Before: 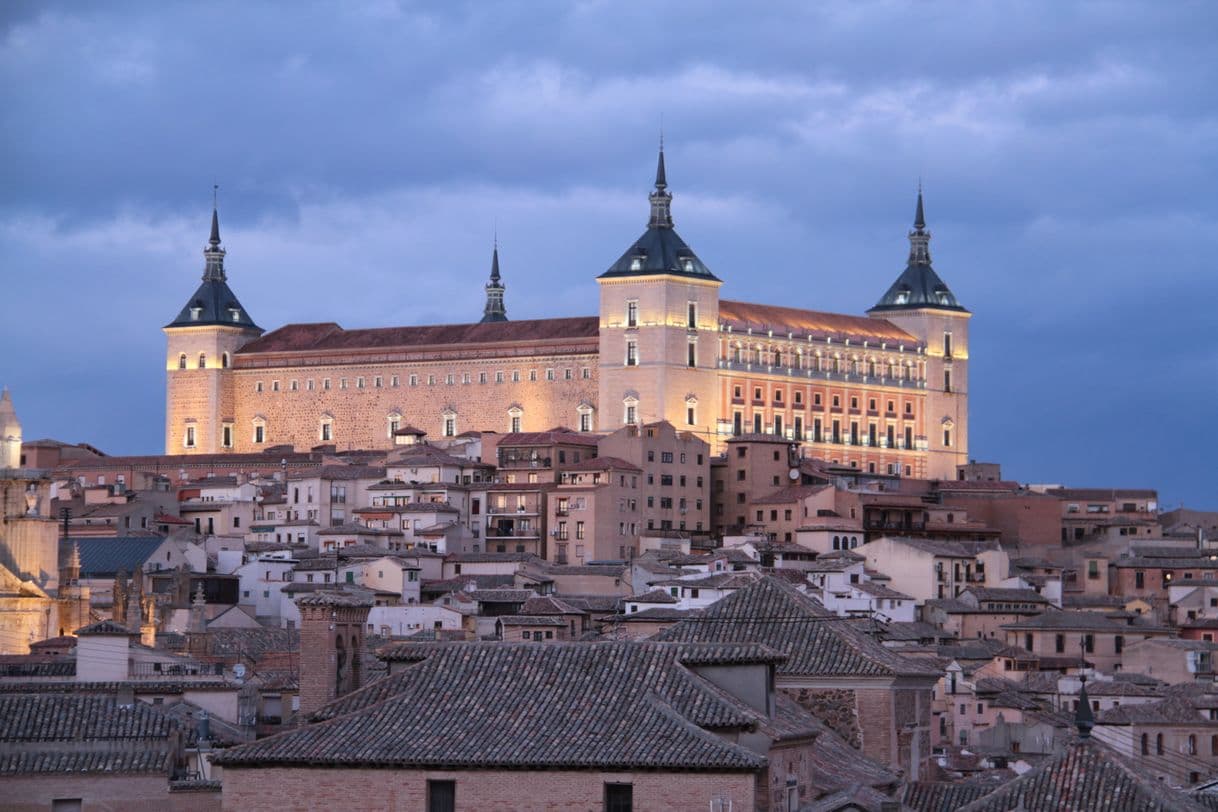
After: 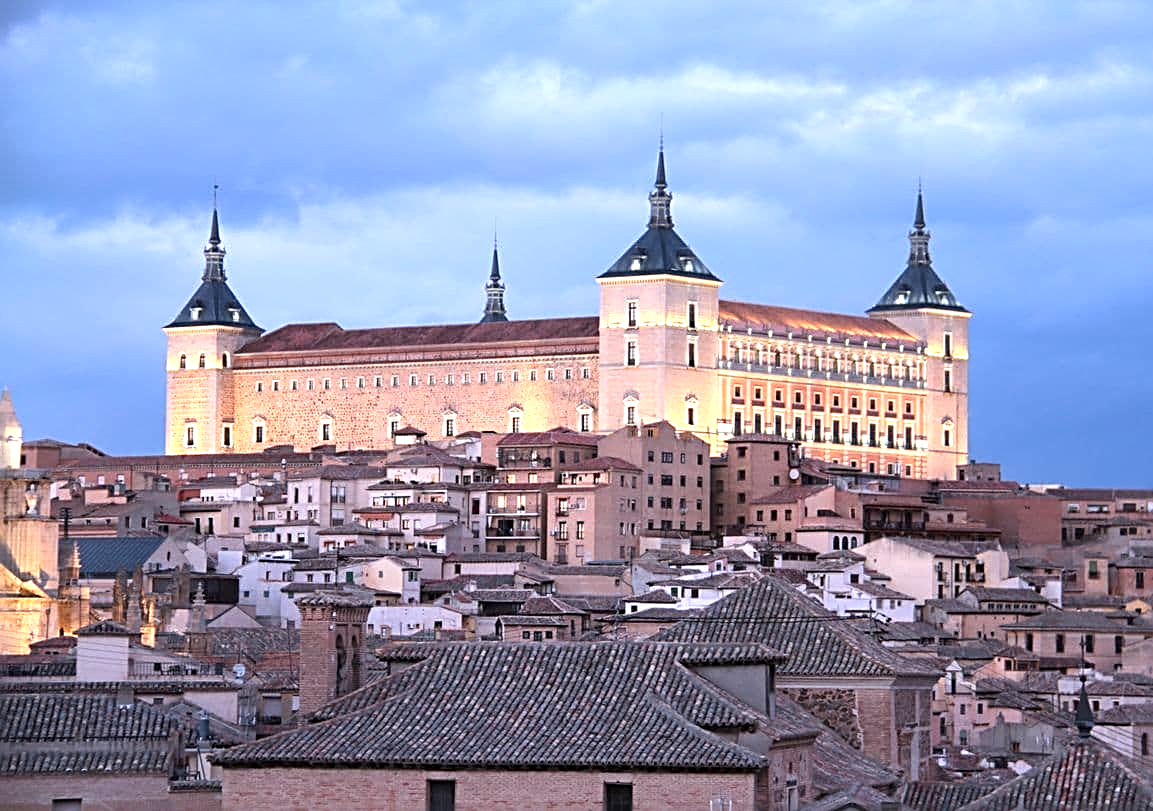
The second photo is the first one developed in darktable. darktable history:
base curve: preserve colors none
sharpen: radius 2.669, amount 0.658
crop and rotate: left 0%, right 5.29%
levels: levels [0, 0.394, 0.787]
